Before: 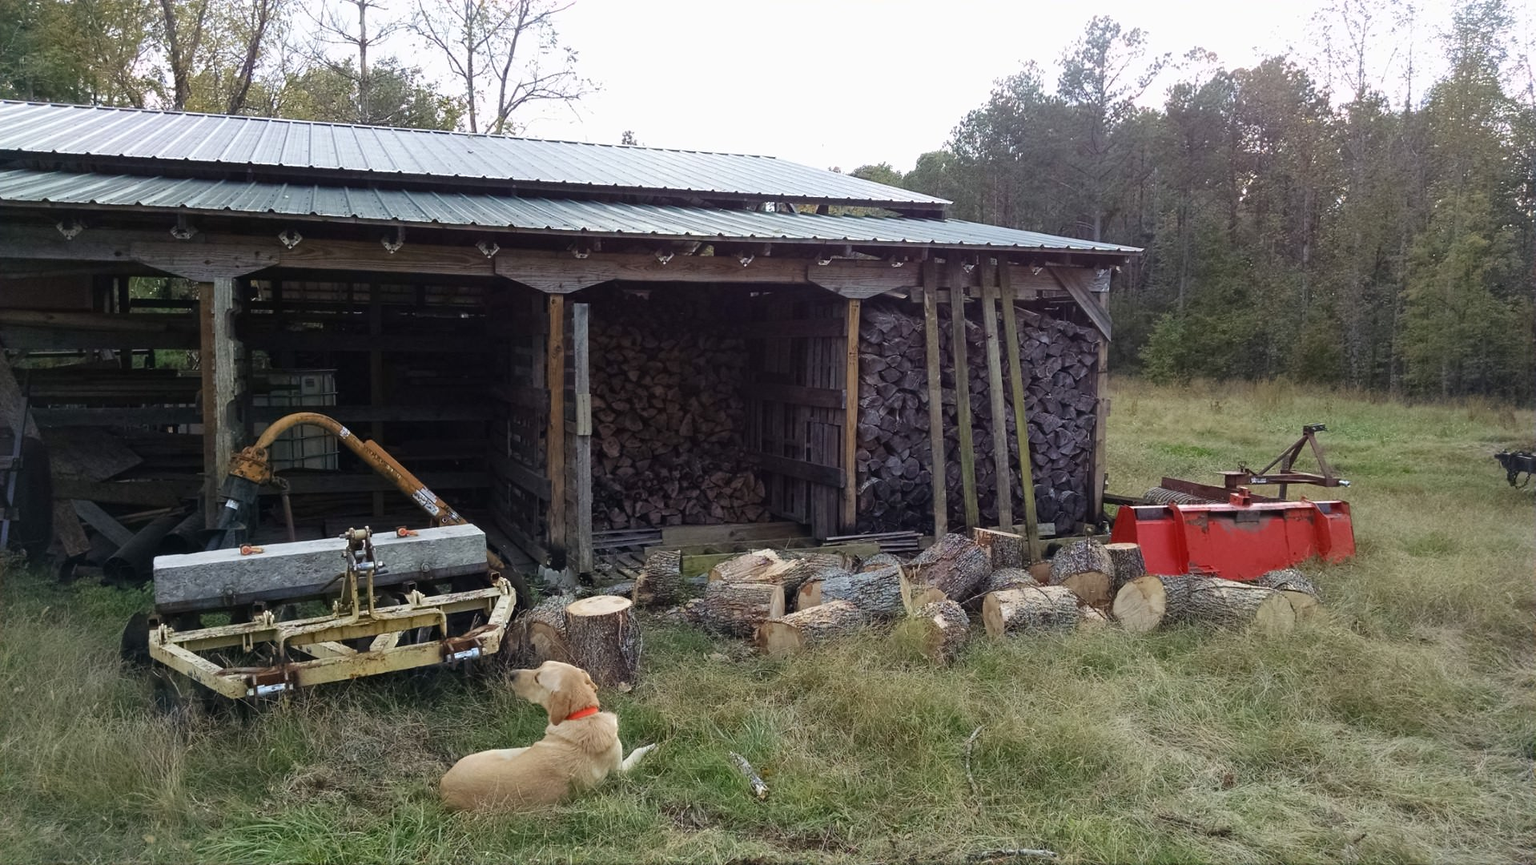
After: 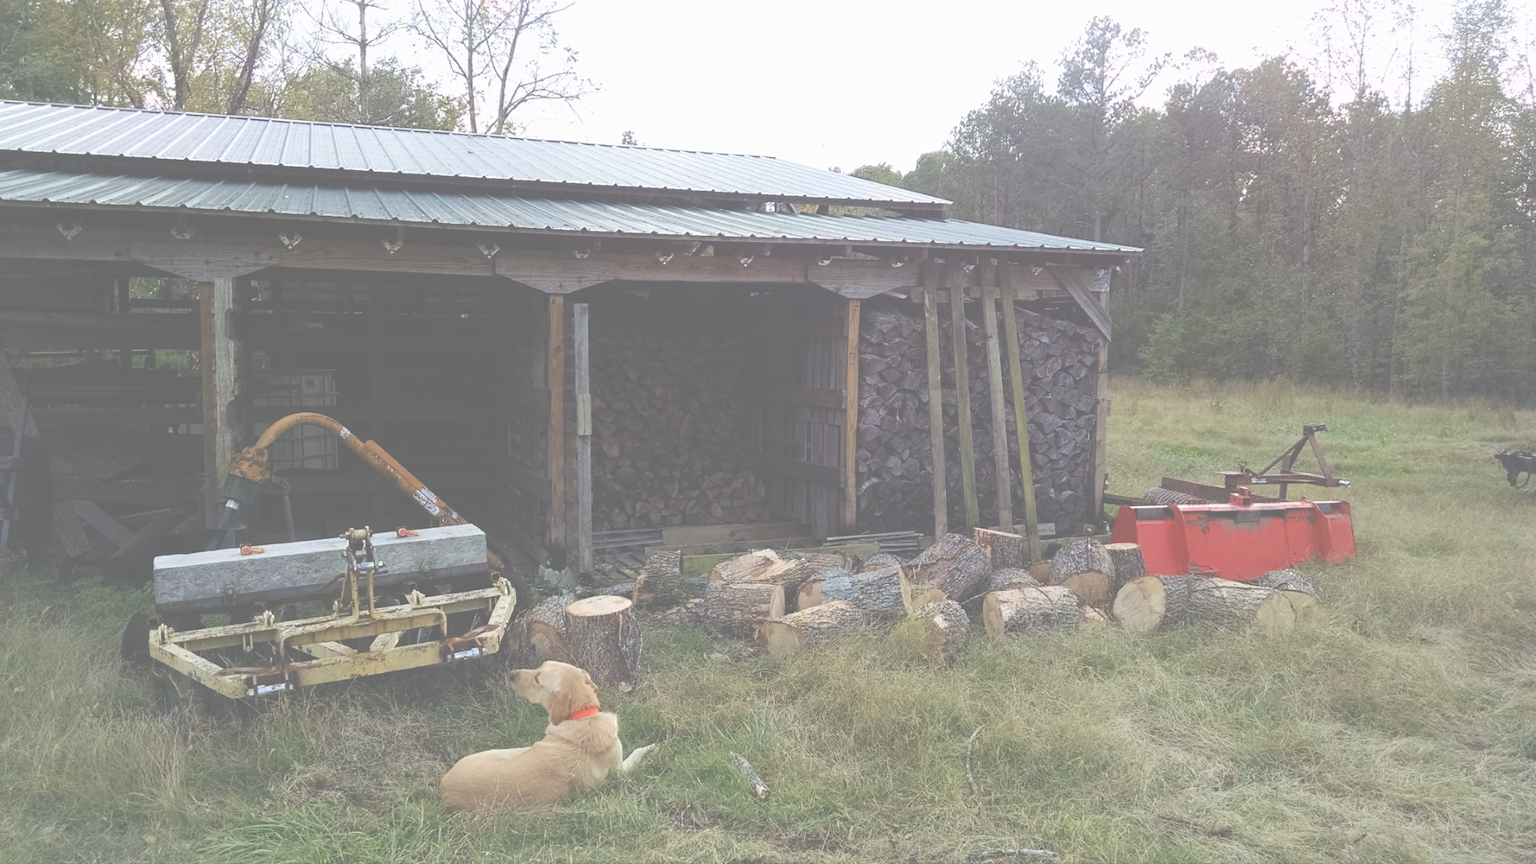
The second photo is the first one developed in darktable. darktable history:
contrast brightness saturation: brightness 0.155
exposure: black level correction -0.086, compensate highlight preservation false
